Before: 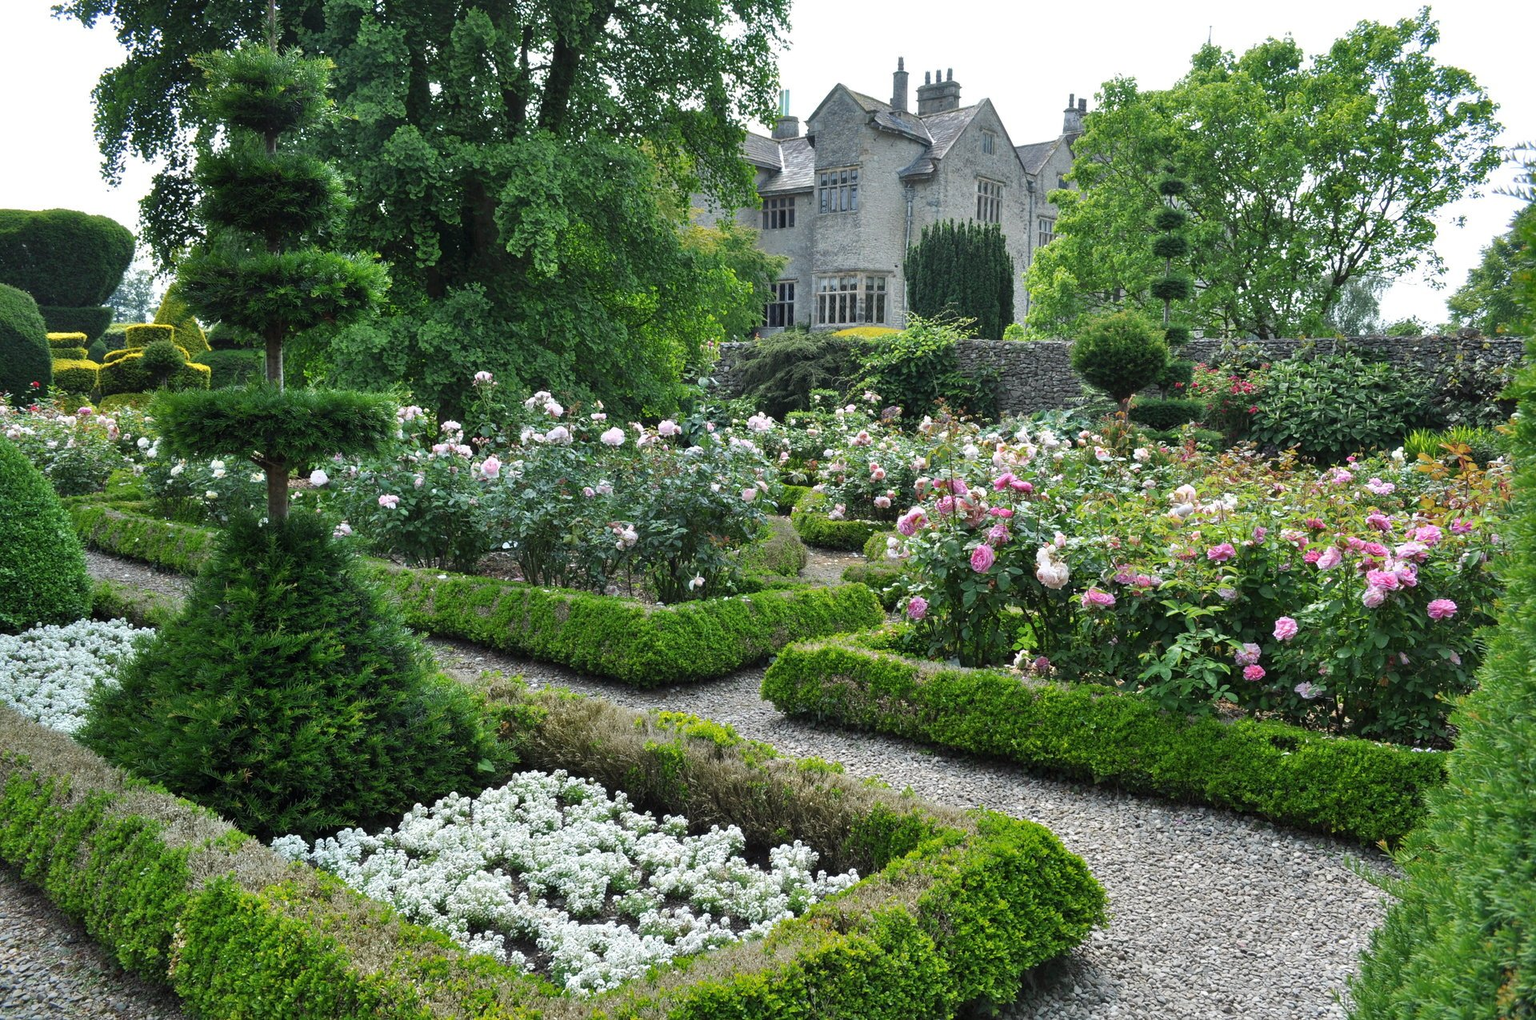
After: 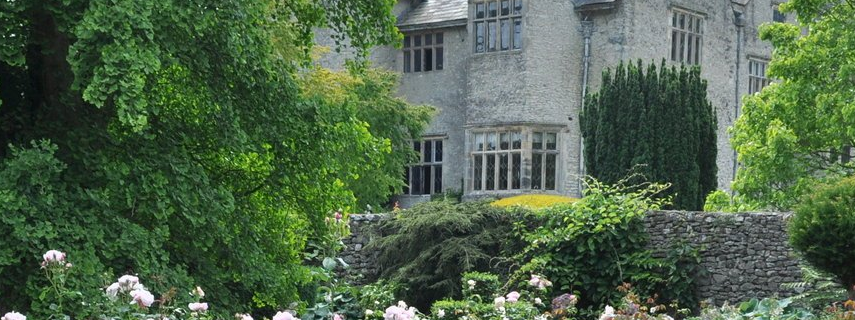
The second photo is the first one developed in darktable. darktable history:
crop: left 28.688%, top 16.822%, right 26.76%, bottom 58.023%
